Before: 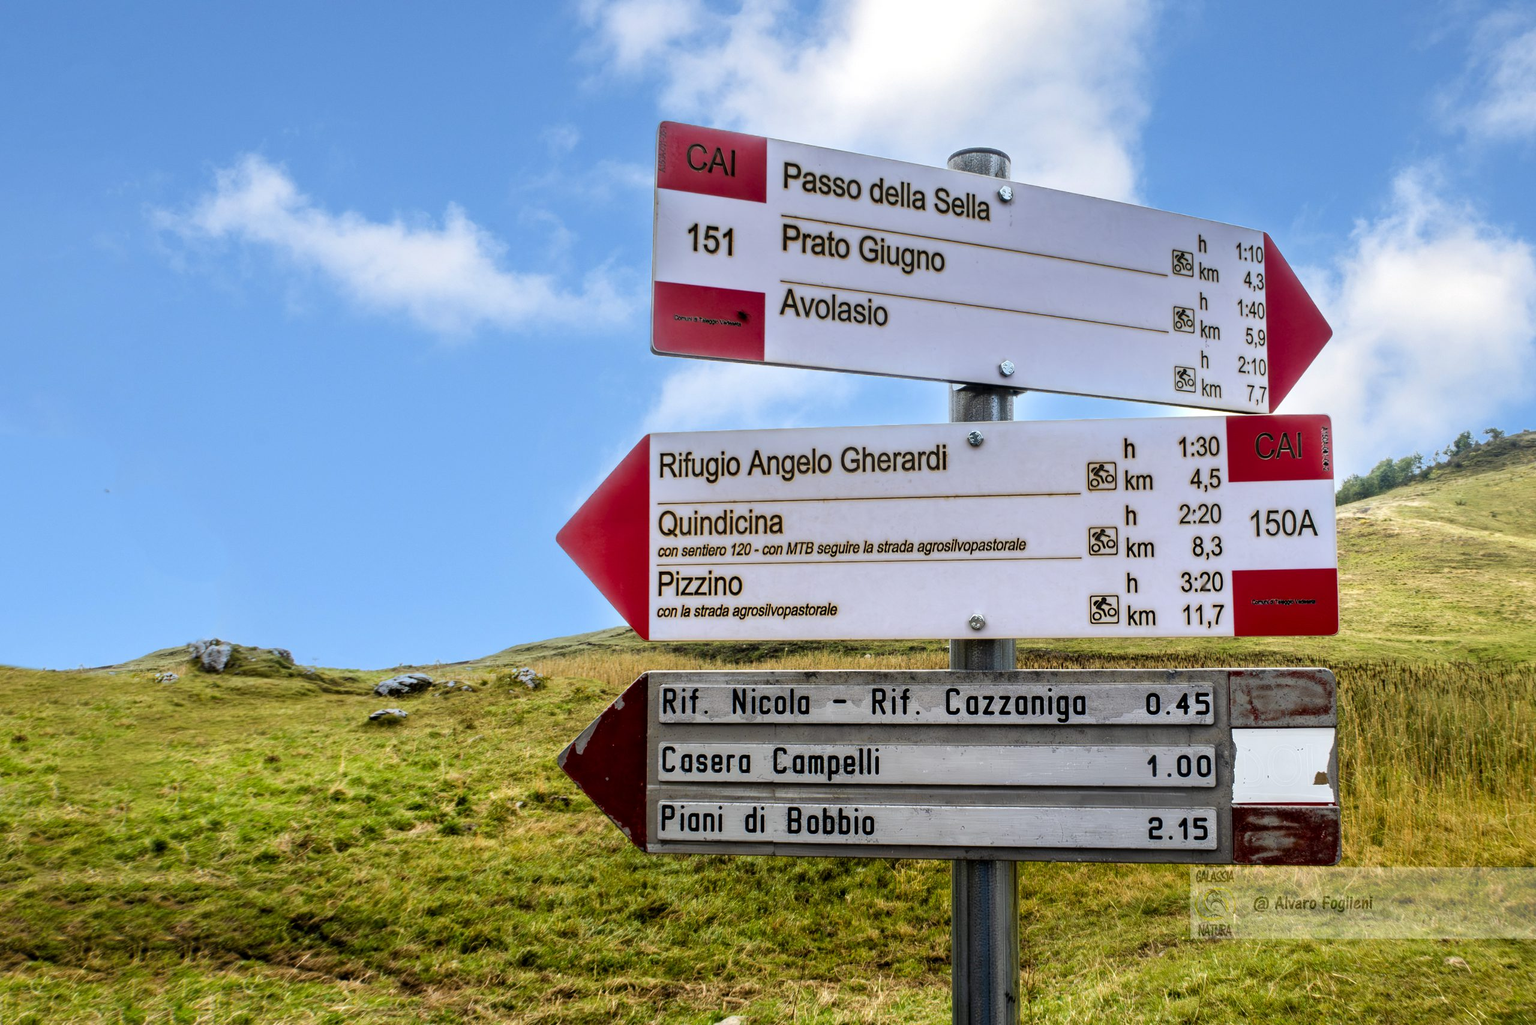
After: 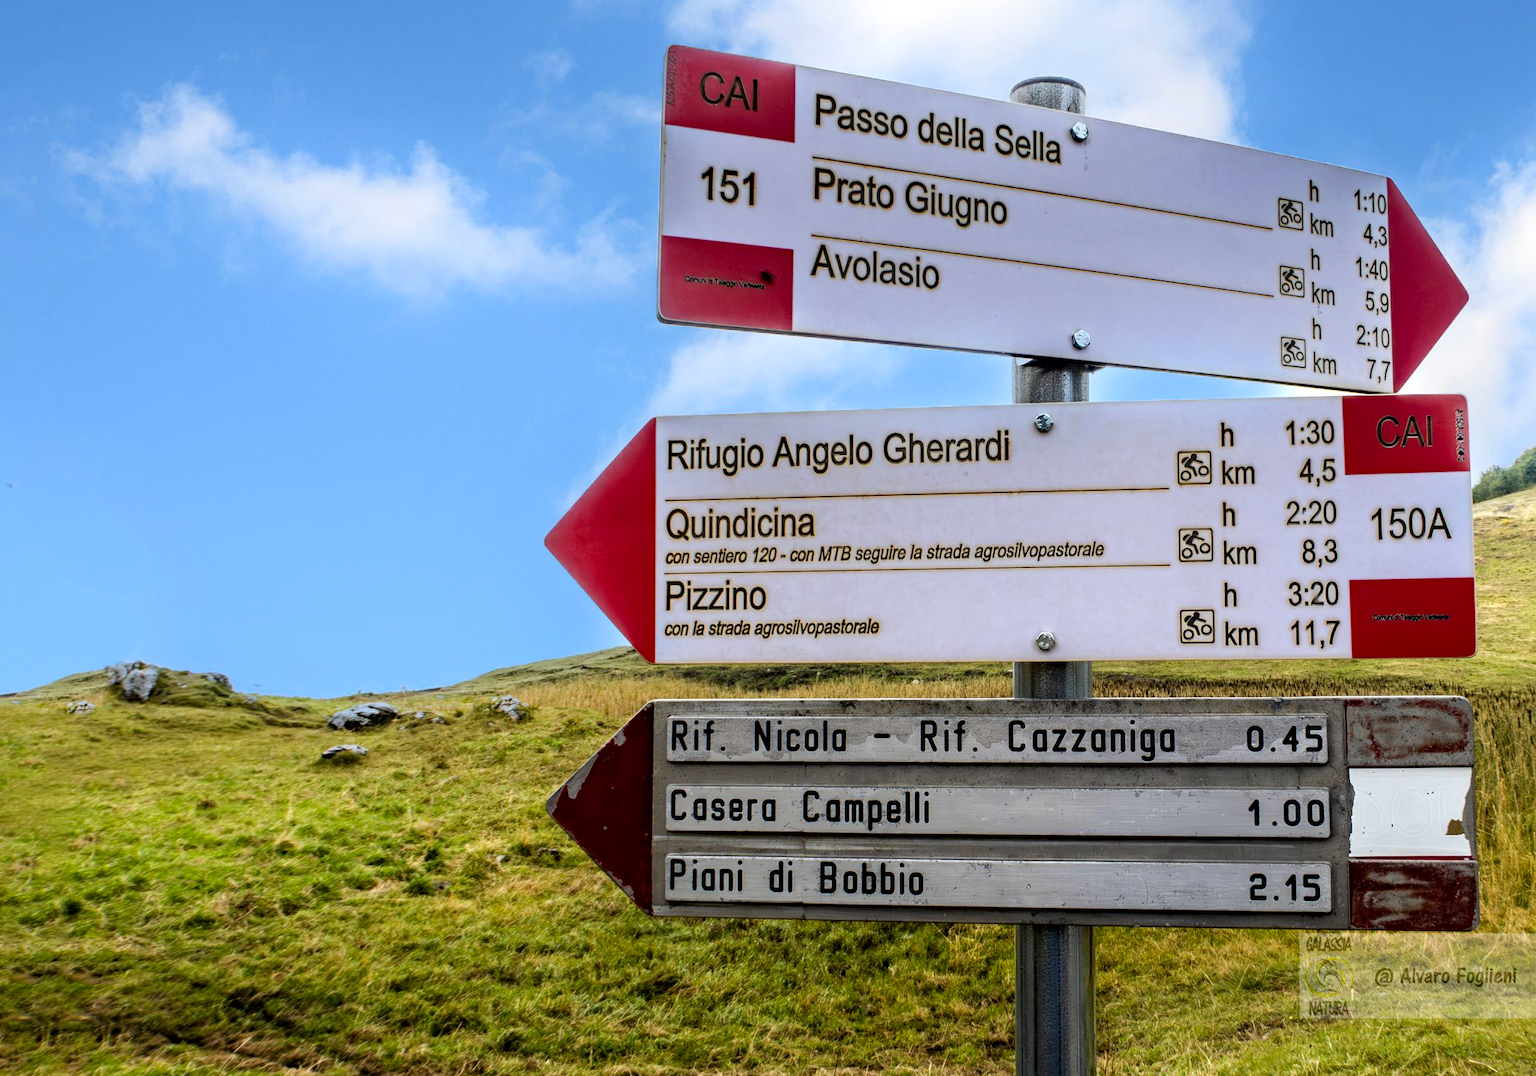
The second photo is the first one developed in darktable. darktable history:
crop: left 6.446%, top 8.188%, right 9.538%, bottom 3.548%
haze removal: strength 0.29, distance 0.25, compatibility mode true, adaptive false
shadows and highlights: shadows -40.15, highlights 62.88, soften with gaussian
